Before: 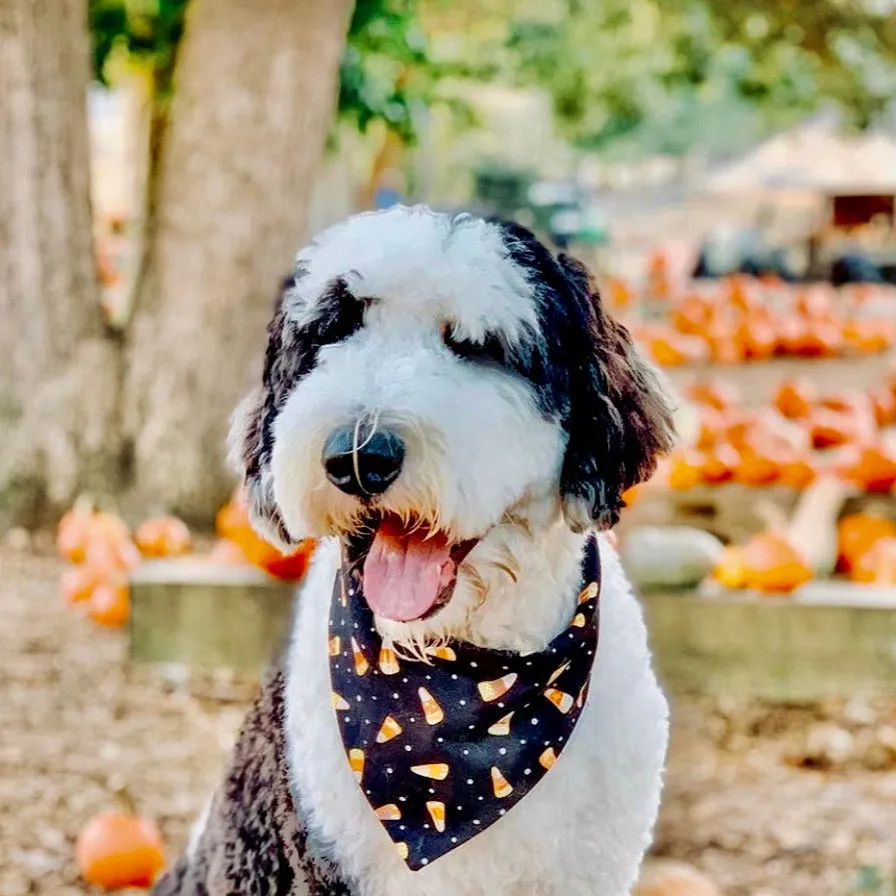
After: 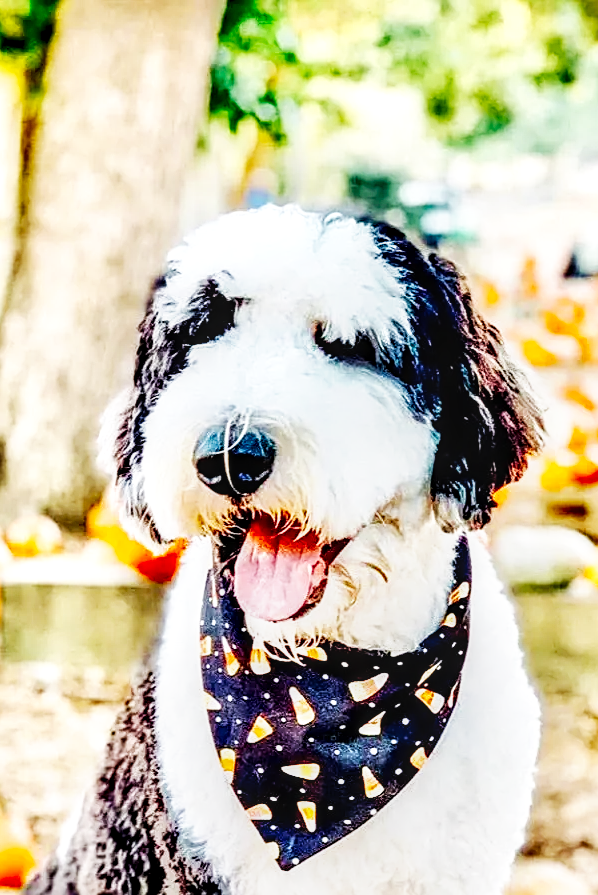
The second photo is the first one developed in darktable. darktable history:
base curve: curves: ch0 [(0, 0) (0.007, 0.004) (0.027, 0.03) (0.046, 0.07) (0.207, 0.54) (0.442, 0.872) (0.673, 0.972) (1, 1)], preserve colors none
crop and rotate: left 14.42%, right 18.837%
sharpen: on, module defaults
local contrast: detail 150%
